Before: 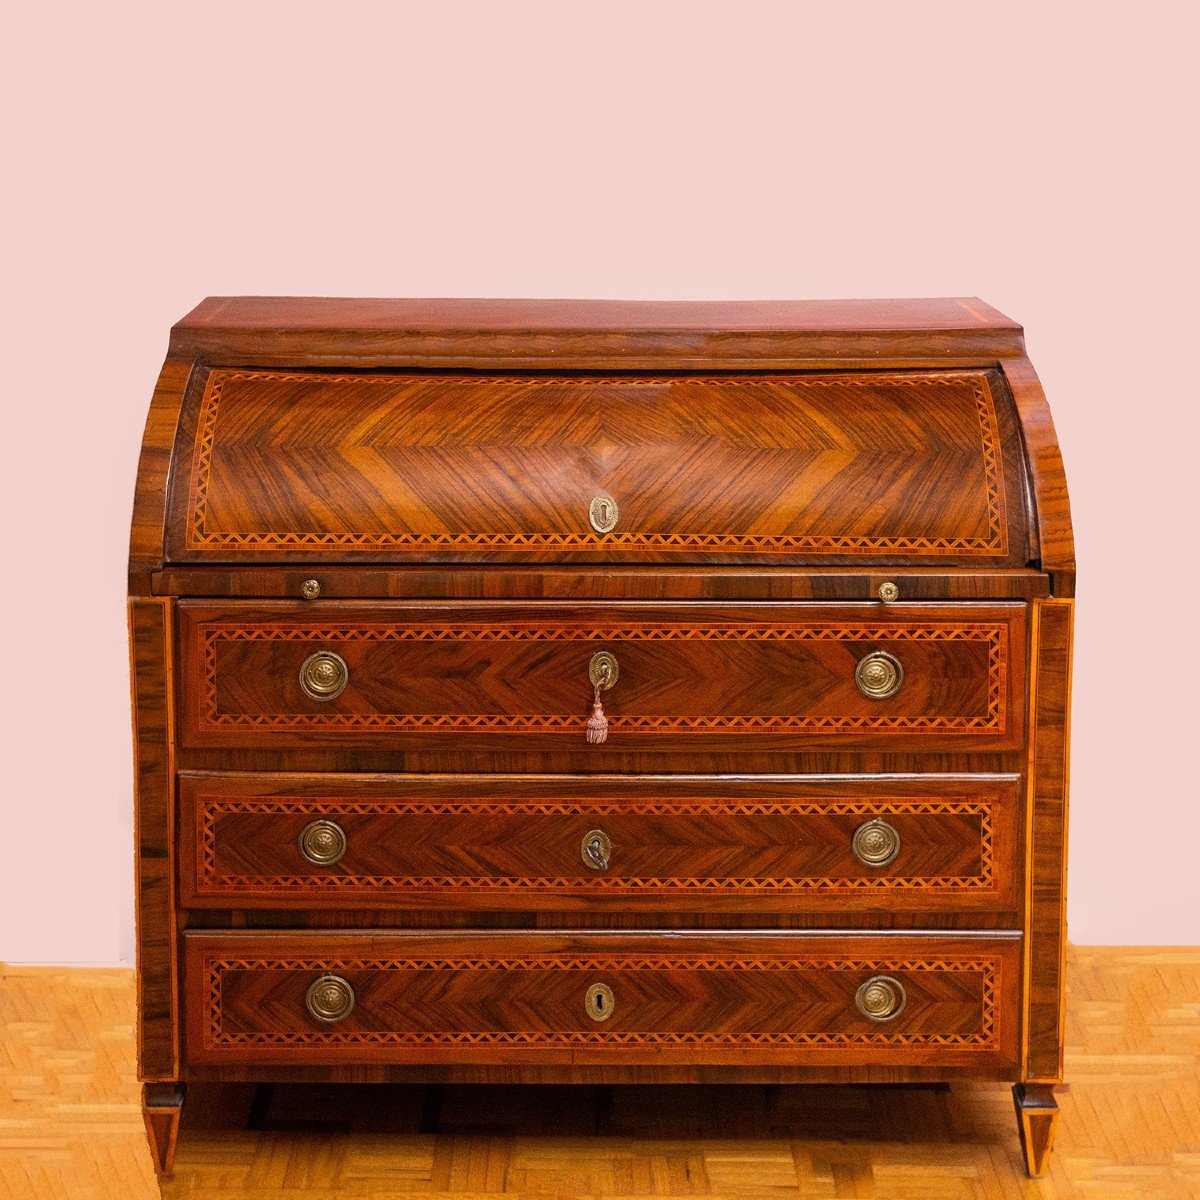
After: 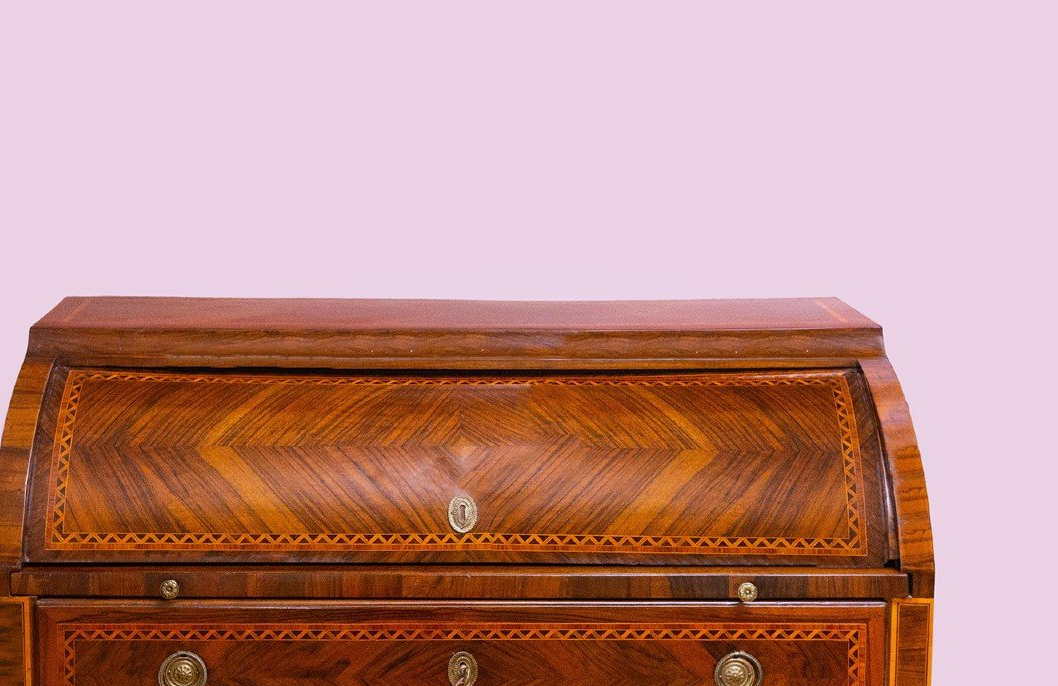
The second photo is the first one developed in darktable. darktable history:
crop and rotate: left 11.812%, bottom 42.776%
white balance: red 0.967, blue 1.119, emerald 0.756
